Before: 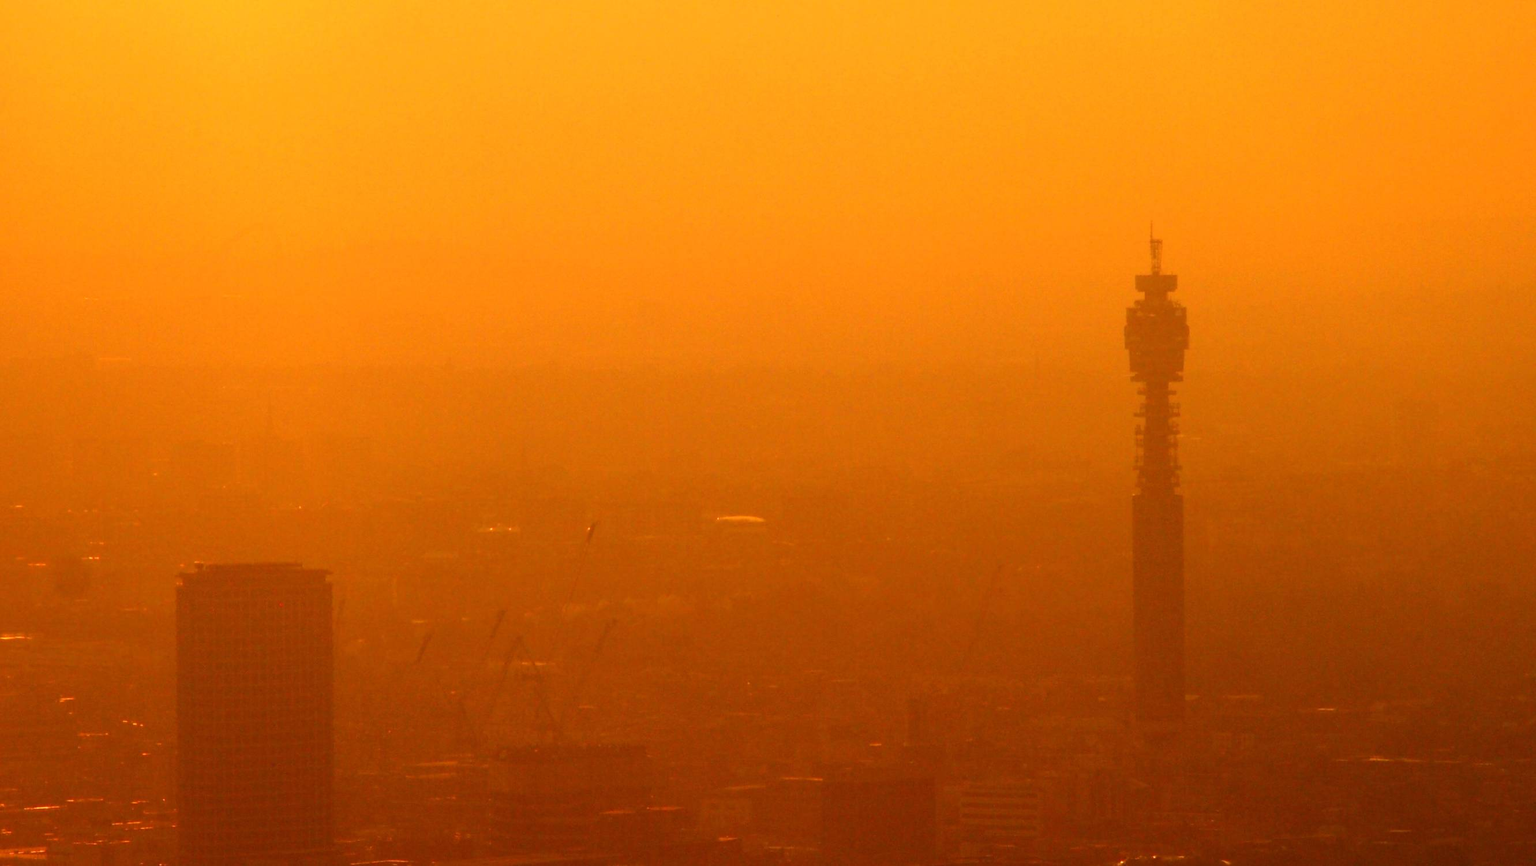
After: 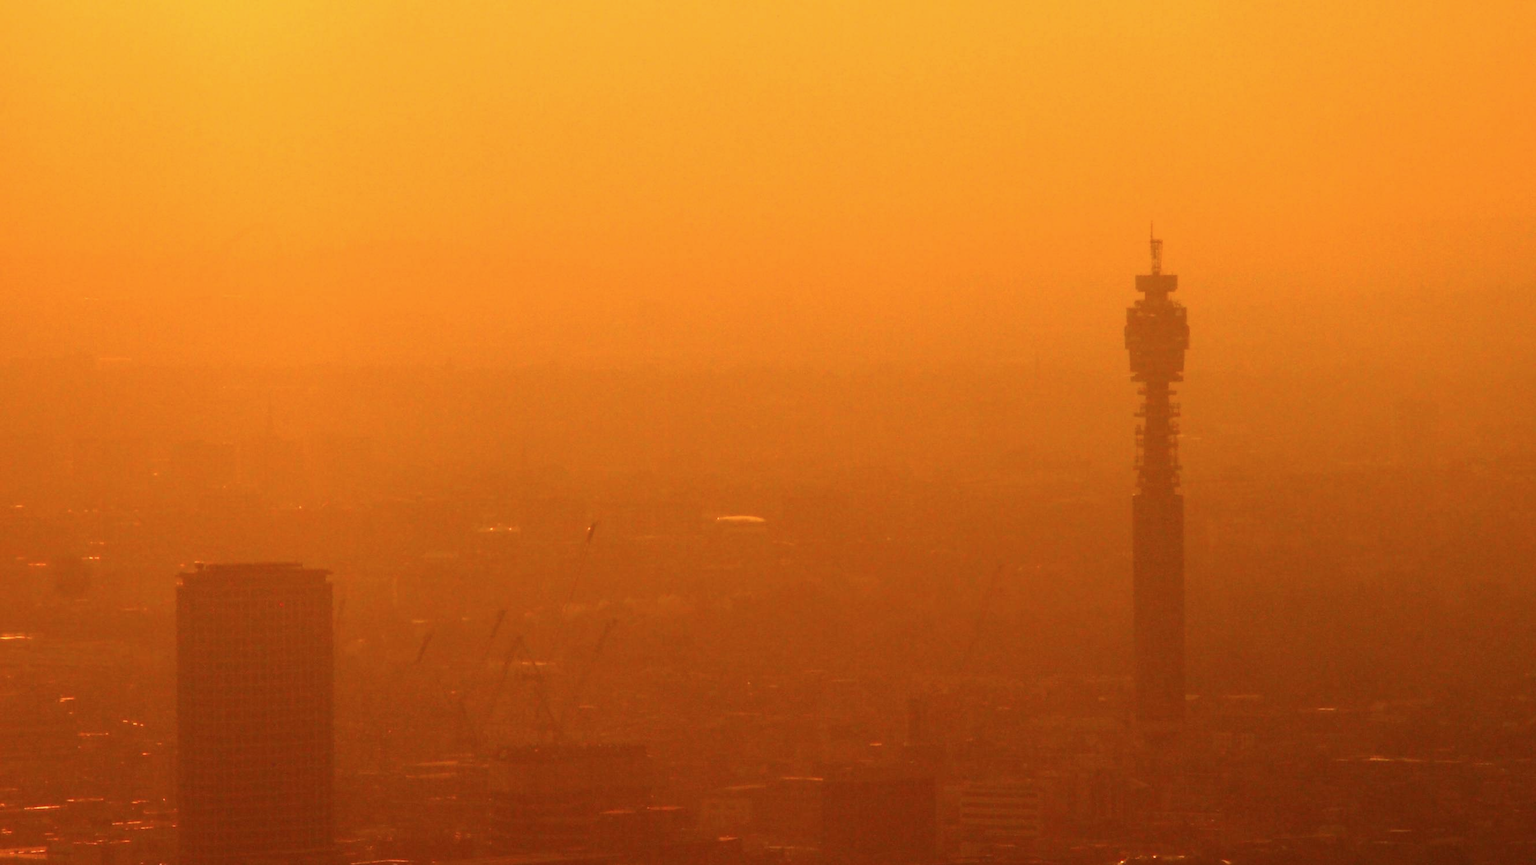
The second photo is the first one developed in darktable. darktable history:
color calibration: gray › normalize channels true, x 0.37, y 0.382, temperature 4309.8 K, gamut compression 0.02
